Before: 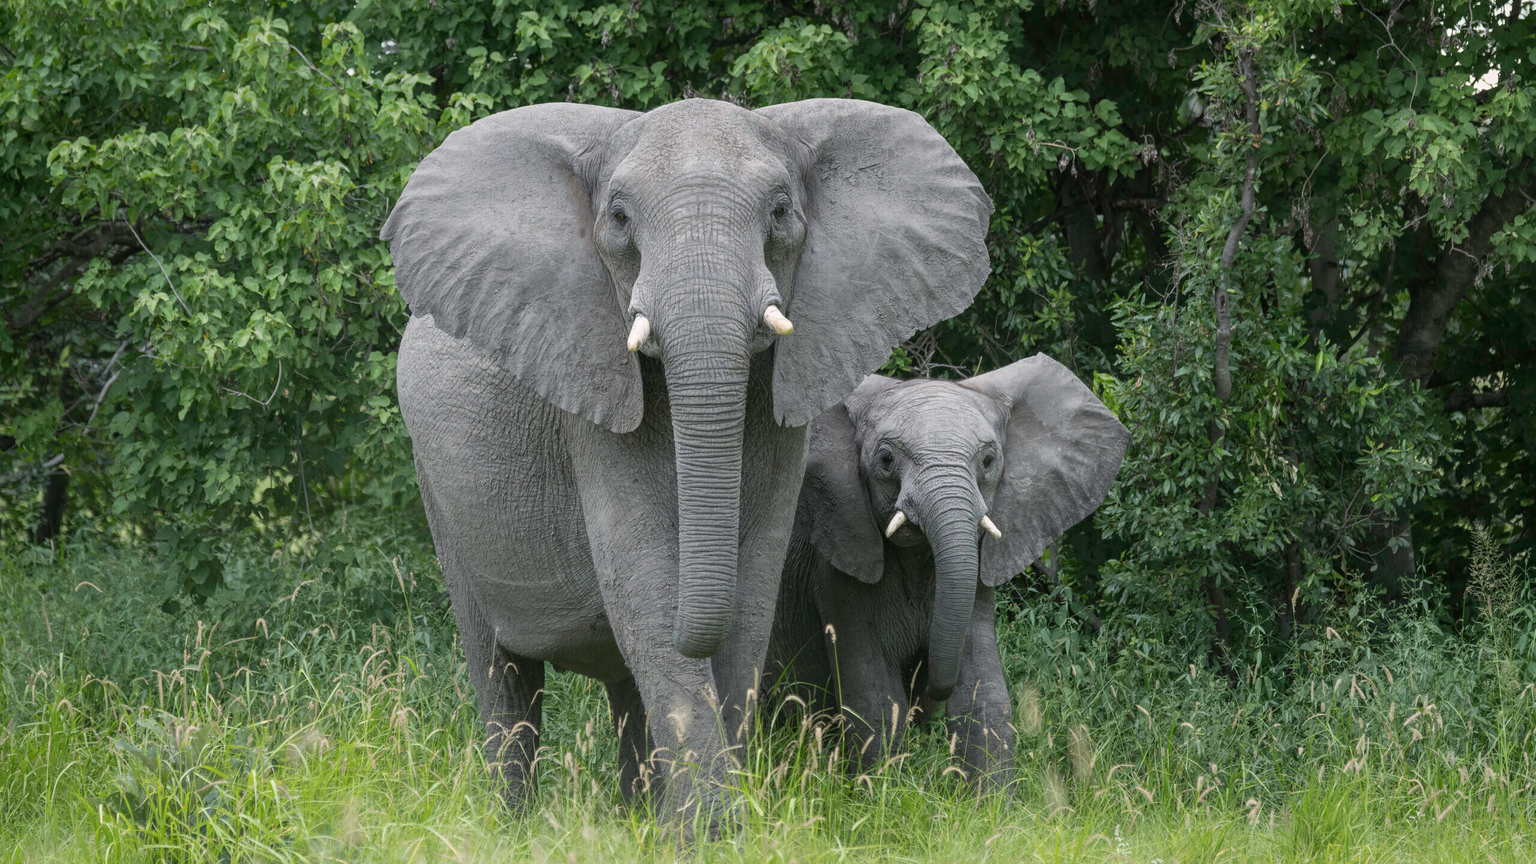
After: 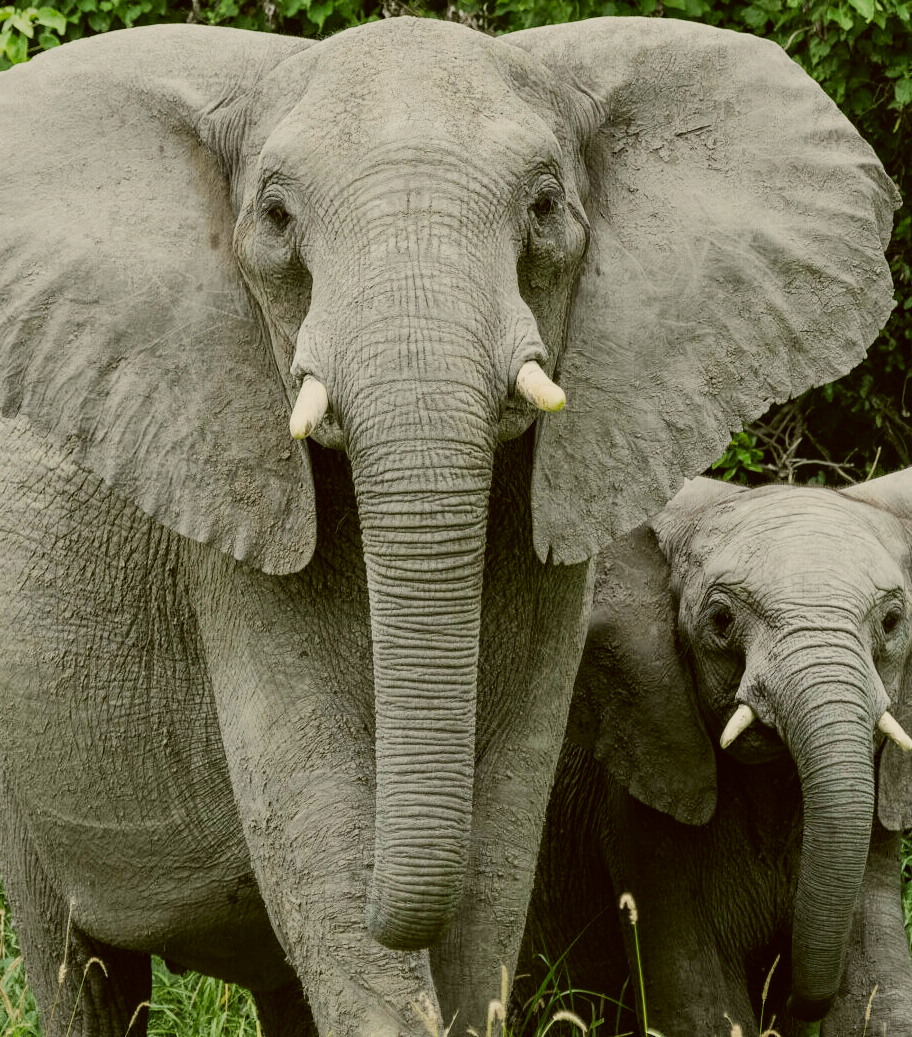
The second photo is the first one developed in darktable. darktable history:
tone curve: curves: ch0 [(0, 0.01) (0.037, 0.032) (0.131, 0.108) (0.275, 0.256) (0.483, 0.512) (0.61, 0.665) (0.696, 0.742) (0.792, 0.819) (0.911, 0.925) (0.997, 0.995)]; ch1 [(0, 0) (0.301, 0.3) (0.423, 0.421) (0.492, 0.488) (0.507, 0.503) (0.53, 0.532) (0.573, 0.586) (0.683, 0.702) (0.746, 0.77) (1, 1)]; ch2 [(0, 0) (0.246, 0.233) (0.36, 0.352) (0.415, 0.415) (0.485, 0.487) (0.502, 0.504) (0.525, 0.518) (0.539, 0.539) (0.587, 0.594) (0.636, 0.652) (0.711, 0.729) (0.845, 0.855) (0.998, 0.977)], preserve colors none
filmic rgb: middle gray luminance 28.74%, black relative exposure -10.37 EV, white relative exposure 5.49 EV, target black luminance 0%, hardness 3.96, latitude 1.28%, contrast 1.127, highlights saturation mix 4.24%, shadows ↔ highlights balance 14.72%, color science v6 (2022)
color correction: highlights a* -1.42, highlights b* 10.1, shadows a* 0.634, shadows b* 19.14
crop and rotate: left 29.546%, top 10.272%, right 34.817%, bottom 17.683%
